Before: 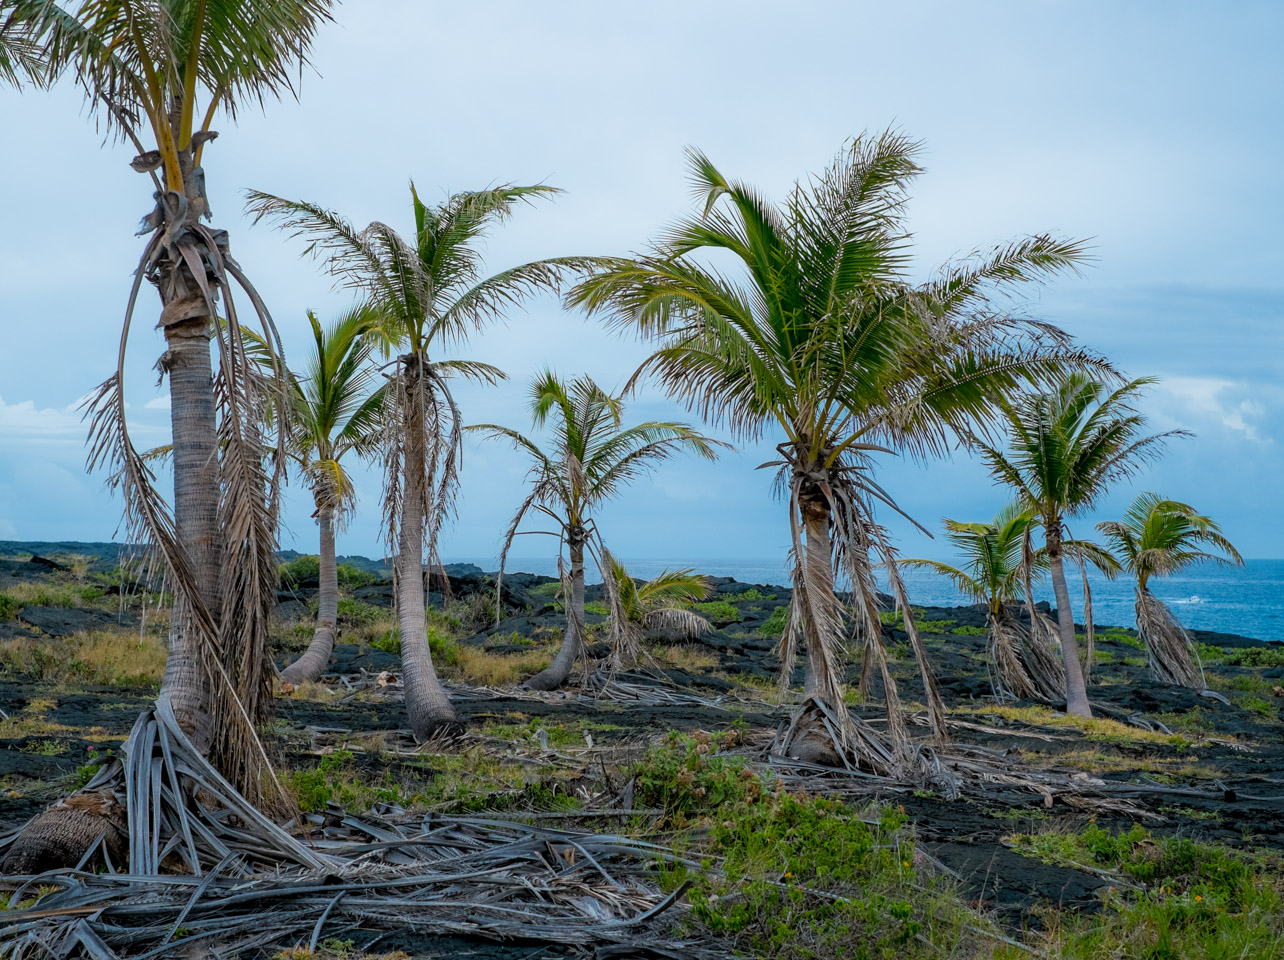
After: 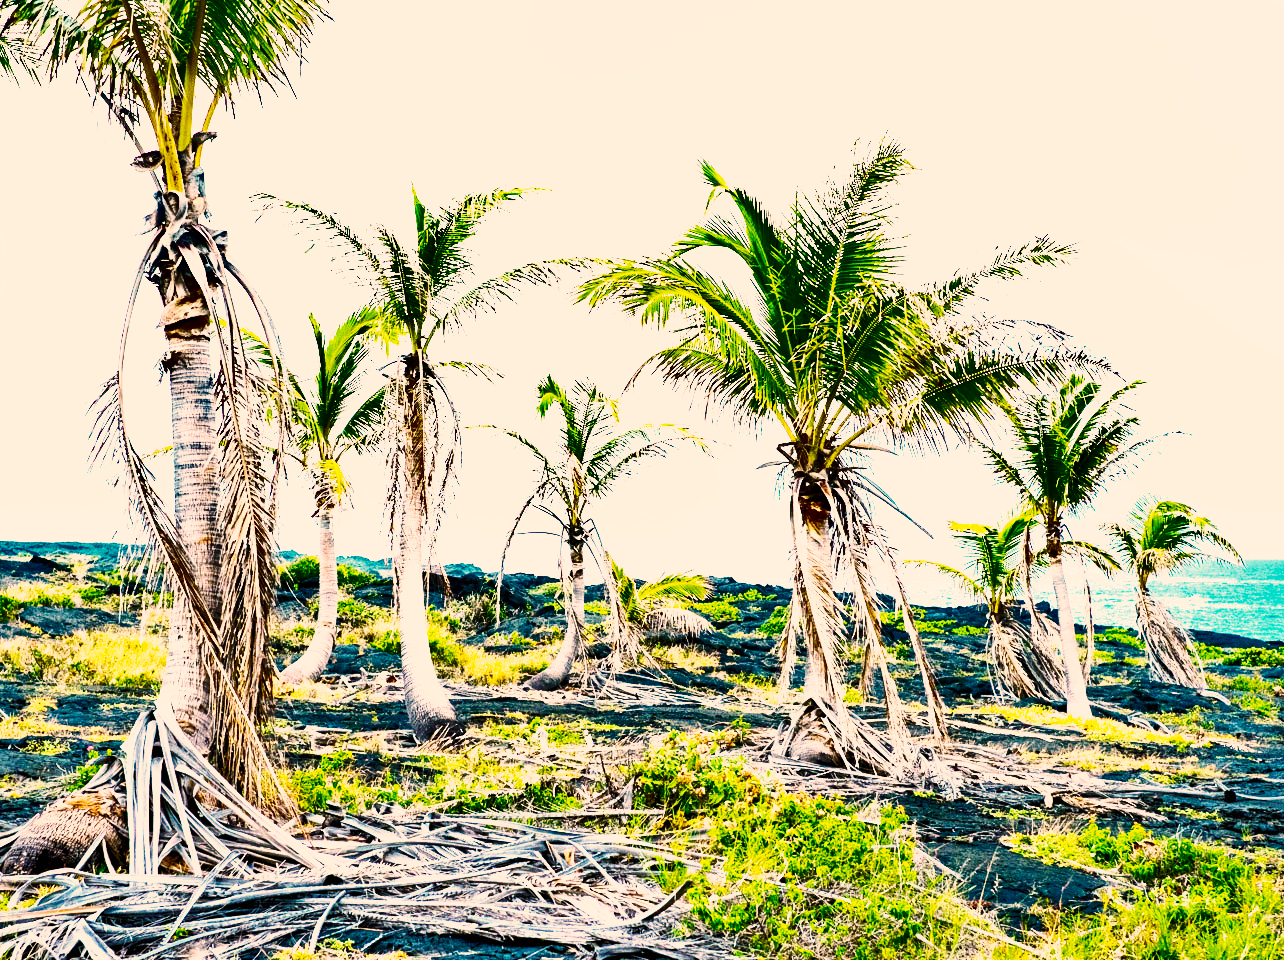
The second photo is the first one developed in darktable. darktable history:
base curve: curves: ch0 [(0, 0) (0.007, 0.004) (0.027, 0.03) (0.046, 0.07) (0.207, 0.54) (0.442, 0.872) (0.673, 0.972) (1, 1)], preserve colors none
color correction: highlights a* 21.18, highlights b* 19.25
shadows and highlights: shadows 20.94, highlights -82.32, soften with gaussian
exposure: exposure 2.017 EV, compensate highlight preservation false
color balance rgb: highlights gain › luminance 20.215%, highlights gain › chroma 2.744%, highlights gain › hue 171.78°, perceptual saturation grading › global saturation 25.848%, global vibrance 20%
